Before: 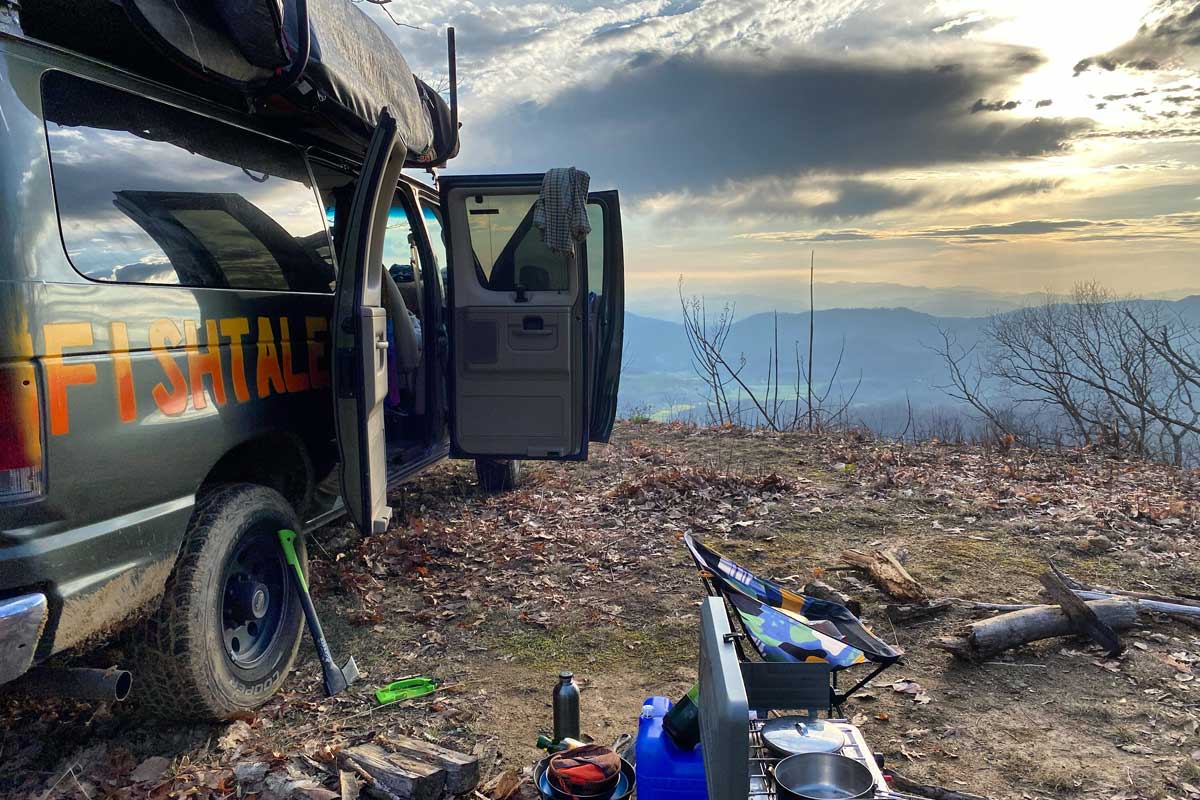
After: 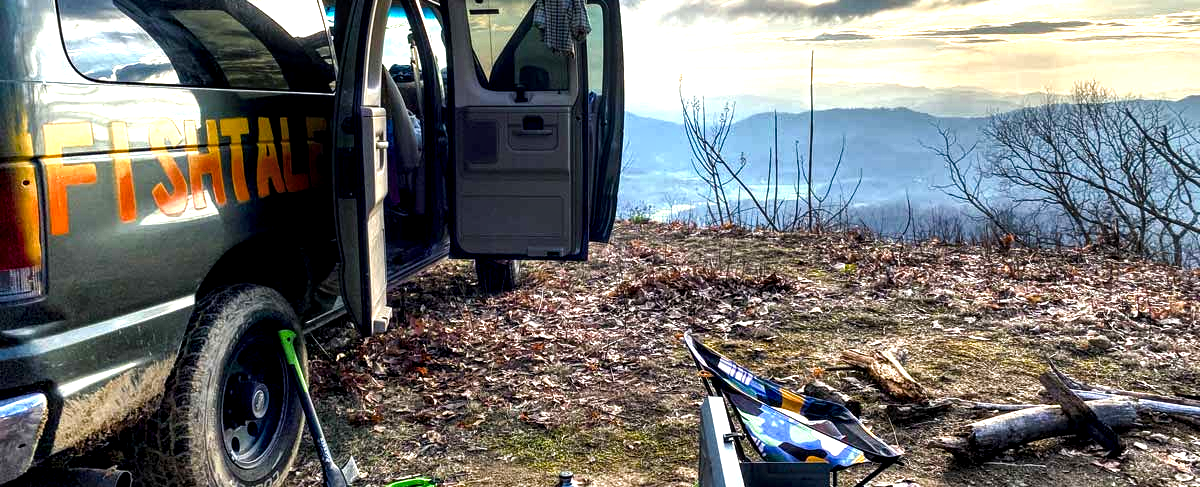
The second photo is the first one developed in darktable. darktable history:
local contrast: highlights 60%, shadows 63%, detail 160%
color balance rgb: power › hue 323.46°, highlights gain › chroma 0.122%, highlights gain › hue 330.11°, perceptual saturation grading › global saturation 0.599%, perceptual saturation grading › highlights -17.314%, perceptual saturation grading › mid-tones 33.031%, perceptual saturation grading › shadows 50.423%, perceptual brilliance grading › global brilliance 15.16%, perceptual brilliance grading › shadows -34.509%, global vibrance 20%
tone equalizer: -8 EV -0.395 EV, -7 EV -0.424 EV, -6 EV -0.334 EV, -5 EV -0.2 EV, -3 EV 0.255 EV, -2 EV 0.315 EV, -1 EV 0.399 EV, +0 EV 0.442 EV
crop and rotate: top 25.039%, bottom 13.981%
